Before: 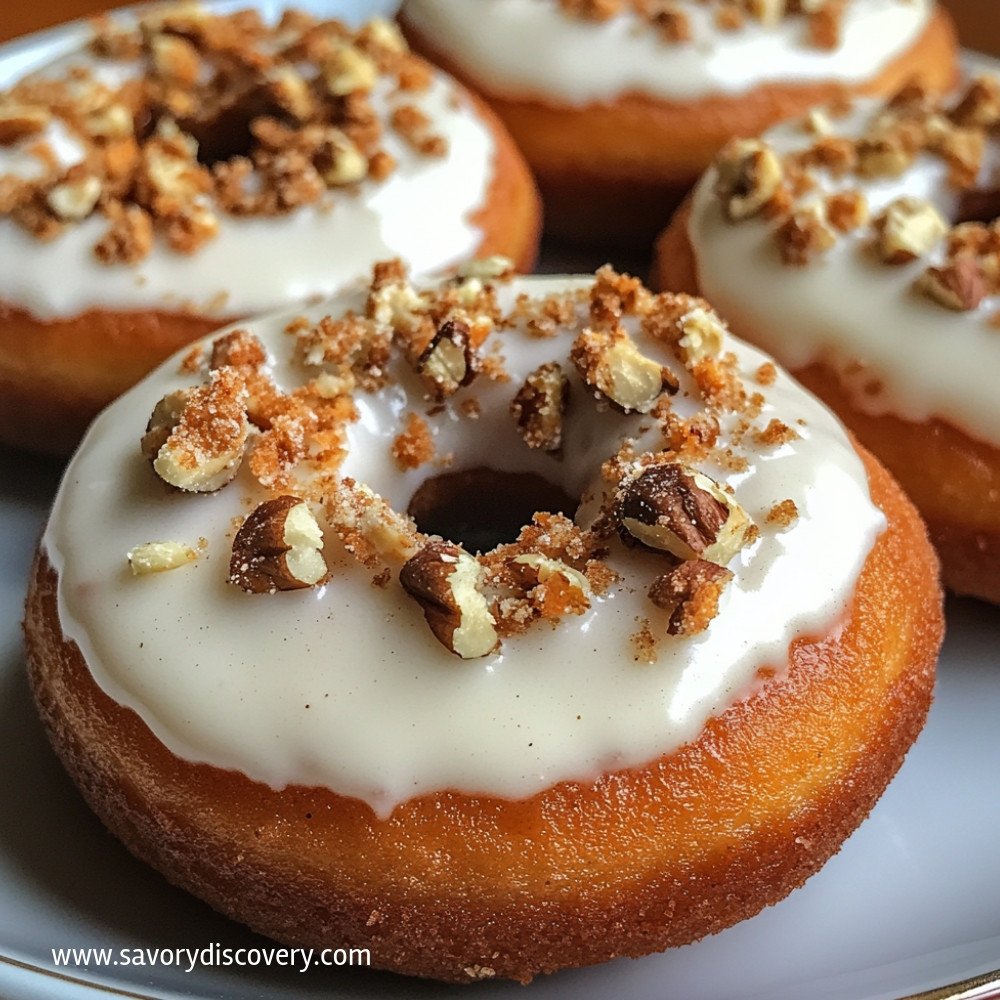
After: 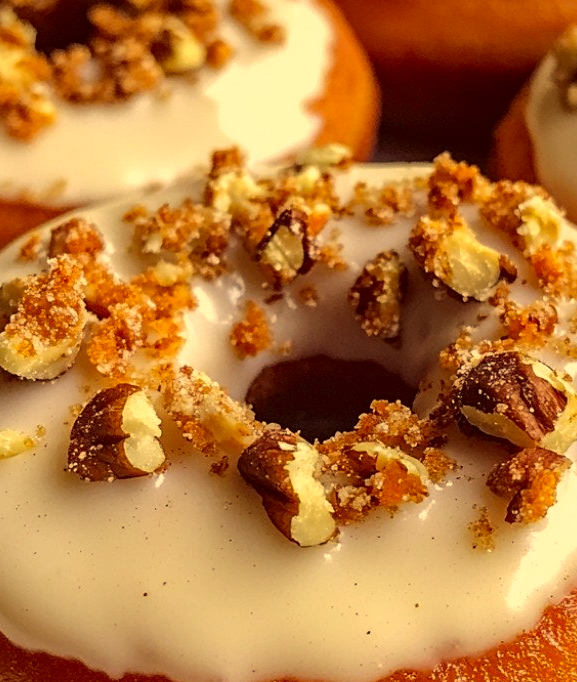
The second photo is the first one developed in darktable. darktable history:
crop: left 16.202%, top 11.208%, right 26.045%, bottom 20.557%
color correction: highlights a* 10.12, highlights b* 39.04, shadows a* 14.62, shadows b* 3.37
